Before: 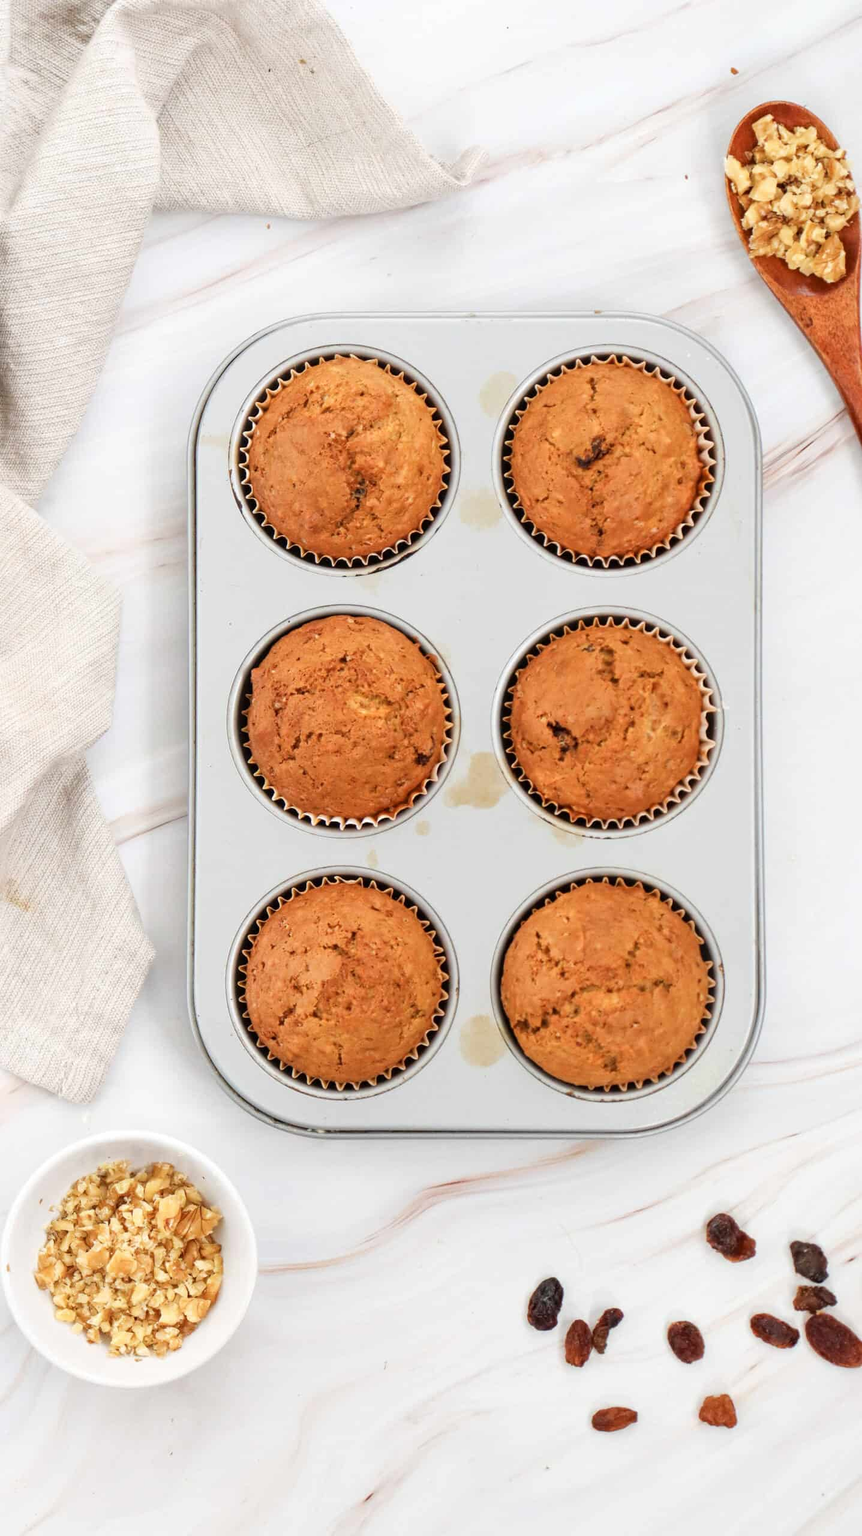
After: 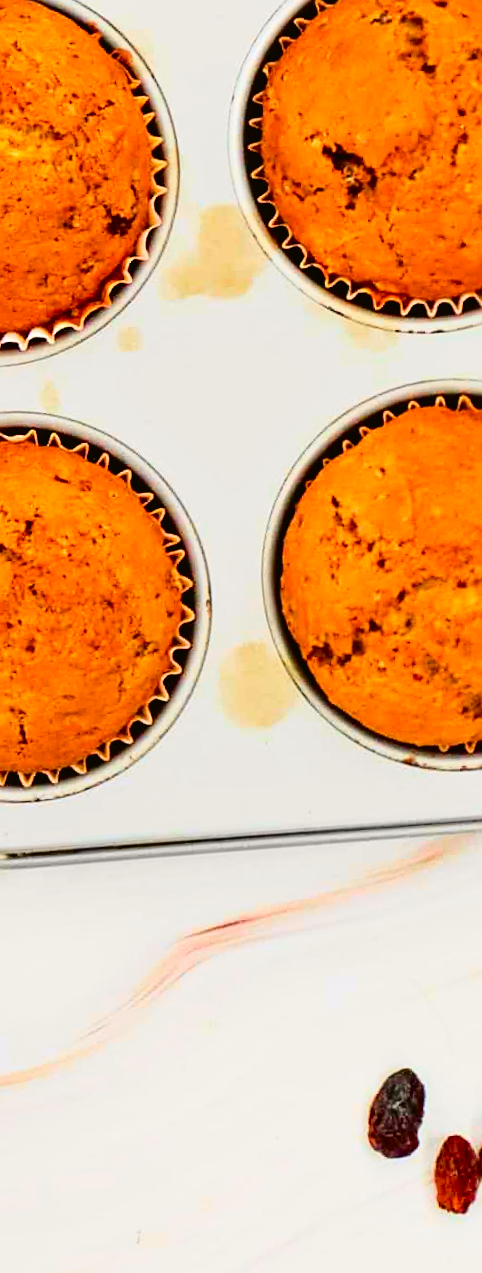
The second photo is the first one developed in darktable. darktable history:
crop: left 40.878%, top 39.176%, right 25.993%, bottom 3.081%
tone curve: curves: ch0 [(0, 0.021) (0.049, 0.044) (0.152, 0.14) (0.328, 0.377) (0.473, 0.543) (0.641, 0.705) (0.85, 0.894) (1, 0.969)]; ch1 [(0, 0) (0.302, 0.331) (0.433, 0.432) (0.472, 0.47) (0.502, 0.503) (0.527, 0.521) (0.564, 0.58) (0.614, 0.626) (0.677, 0.701) (0.859, 0.885) (1, 1)]; ch2 [(0, 0) (0.33, 0.301) (0.447, 0.44) (0.487, 0.496) (0.502, 0.516) (0.535, 0.563) (0.565, 0.593) (0.608, 0.638) (1, 1)], color space Lab, independent channels, preserve colors none
rotate and perspective: rotation -4.57°, crop left 0.054, crop right 0.944, crop top 0.087, crop bottom 0.914
contrast brightness saturation: contrast 0.15, brightness -0.01, saturation 0.1
color balance rgb: perceptual saturation grading › global saturation 20%, global vibrance 20%
sharpen: on, module defaults
contrast equalizer: octaves 7, y [[0.6 ×6], [0.55 ×6], [0 ×6], [0 ×6], [0 ×6]], mix 0.15
